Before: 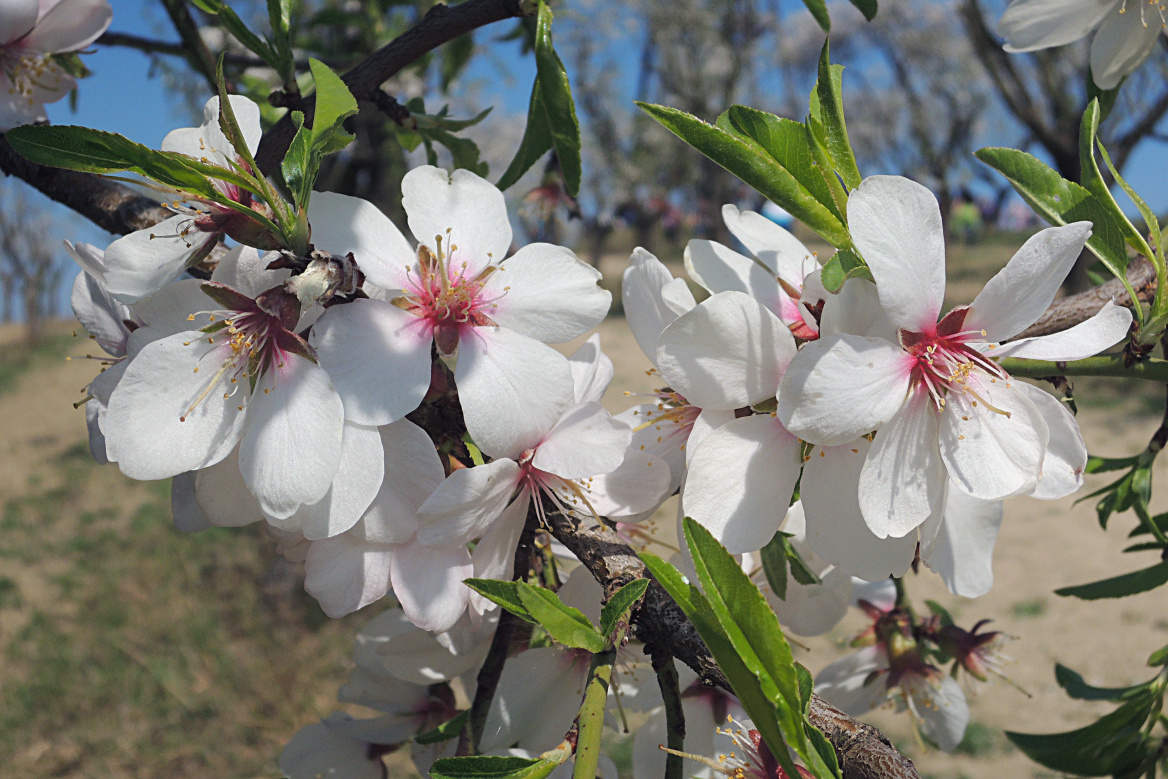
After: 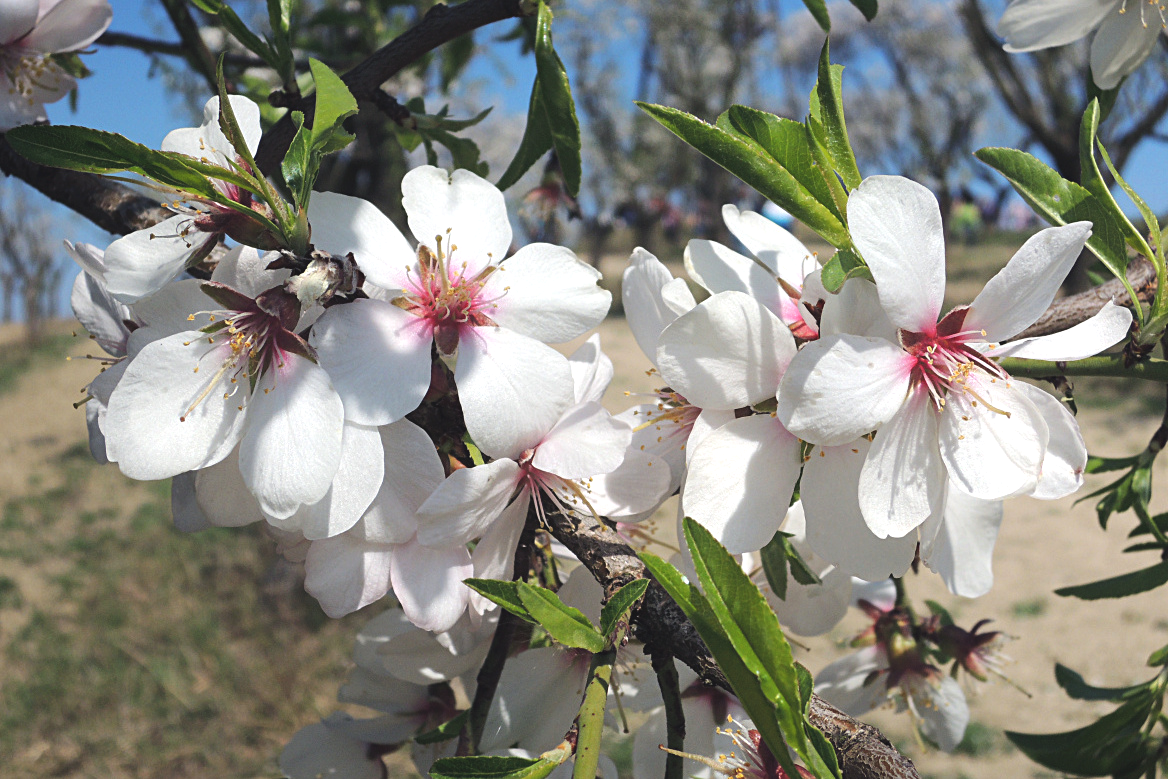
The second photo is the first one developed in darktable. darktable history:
tone equalizer: -8 EV -0.417 EV, -7 EV -0.389 EV, -6 EV -0.333 EV, -5 EV -0.222 EV, -3 EV 0.222 EV, -2 EV 0.333 EV, -1 EV 0.389 EV, +0 EV 0.417 EV, edges refinement/feathering 500, mask exposure compensation -1.57 EV, preserve details no
exposure: black level correction -0.008, exposure 0.067 EV, compensate highlight preservation false
